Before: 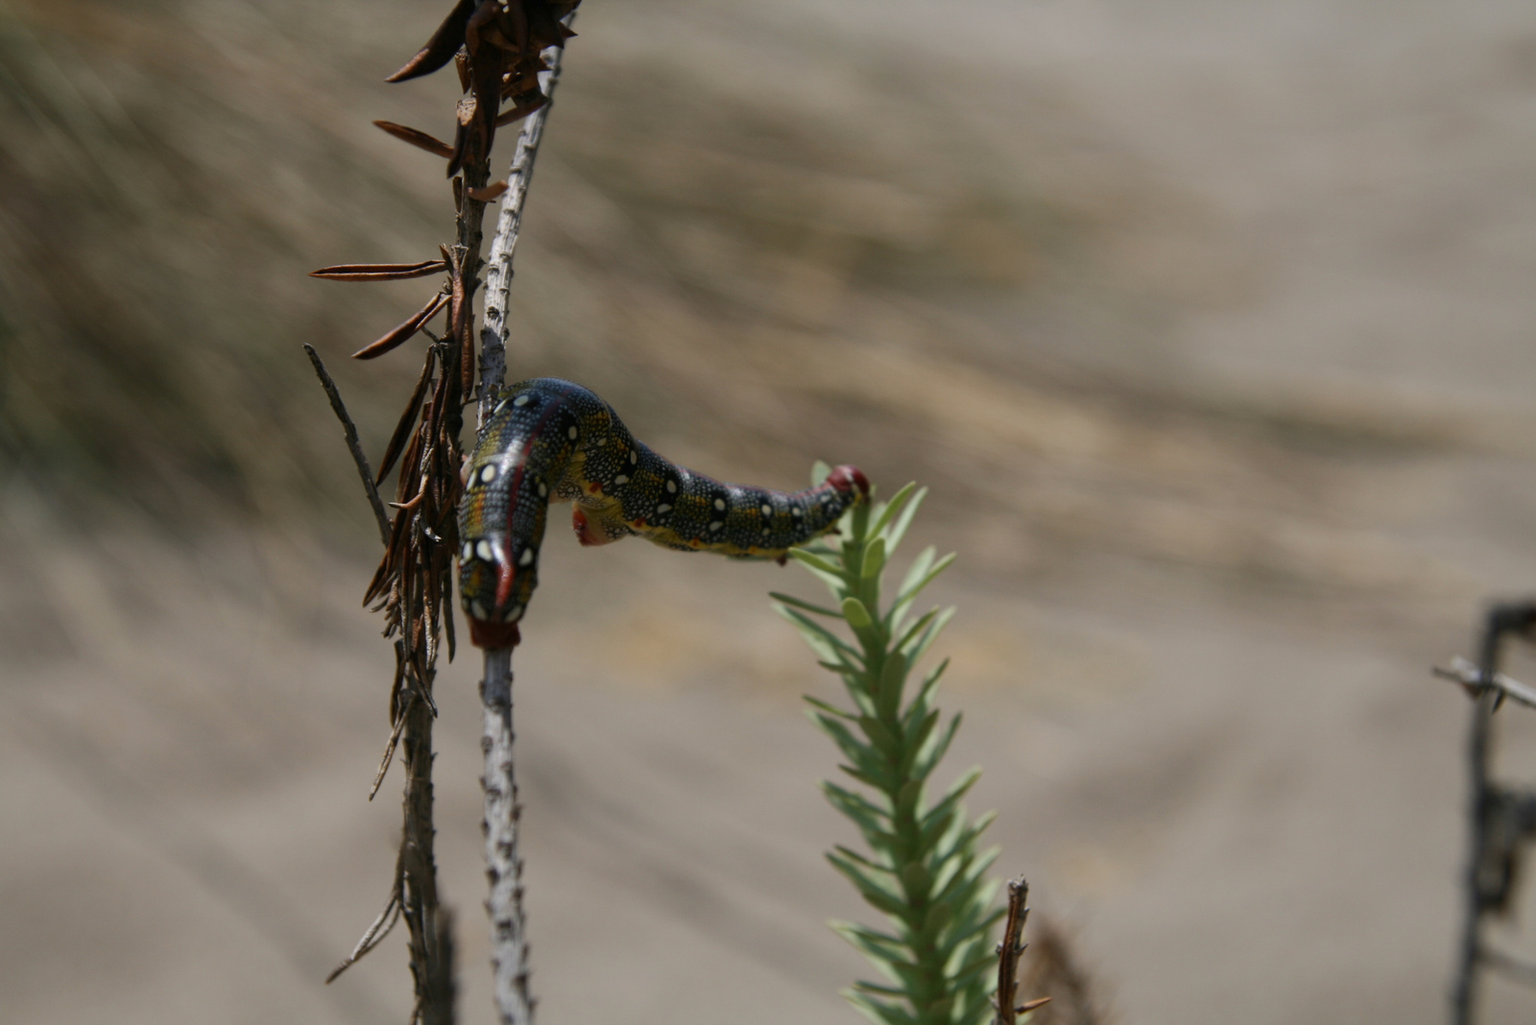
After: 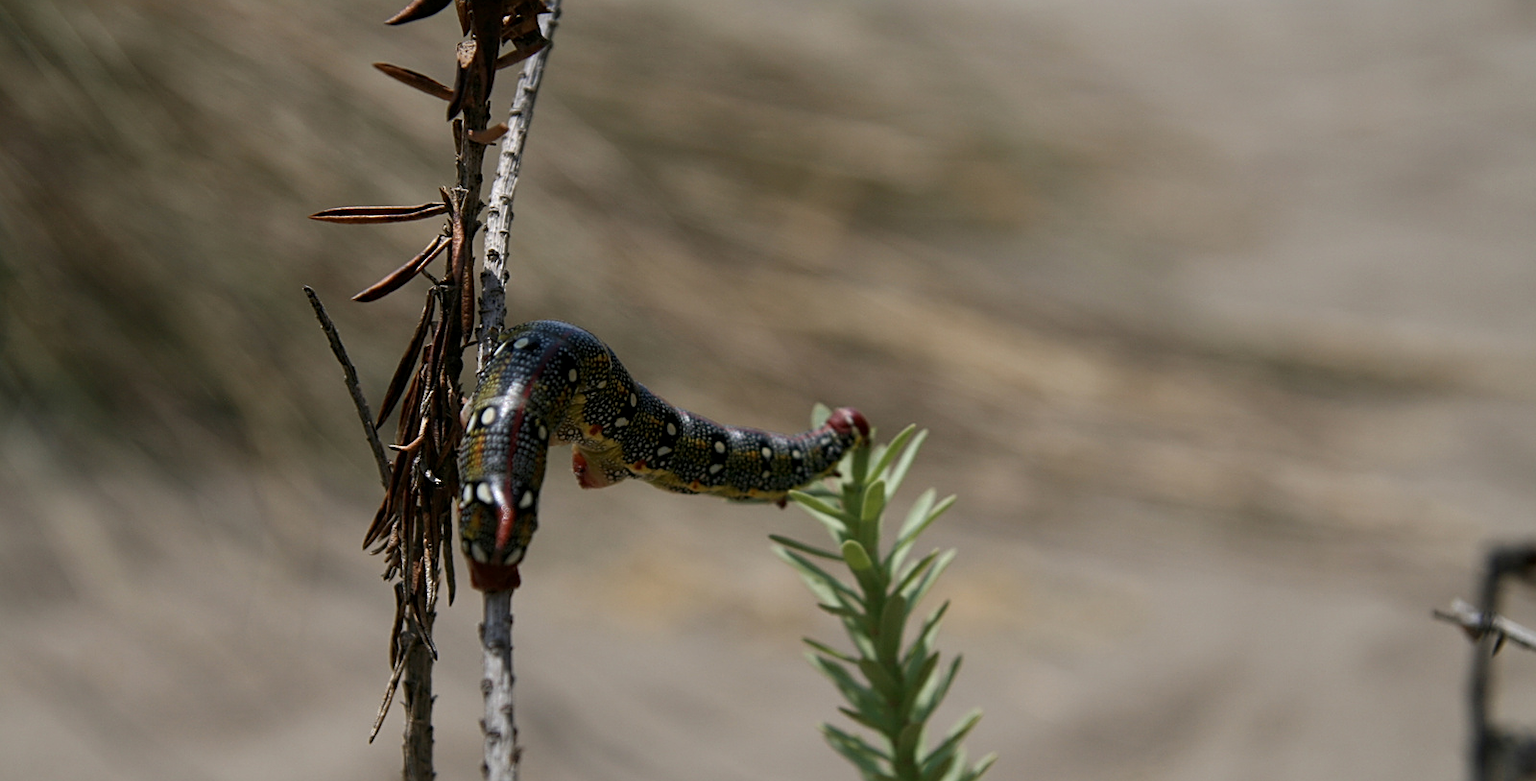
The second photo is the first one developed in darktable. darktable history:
crop: top 5.689%, bottom 18.039%
sharpen: amount 0.595
local contrast: highlights 107%, shadows 103%, detail 119%, midtone range 0.2
